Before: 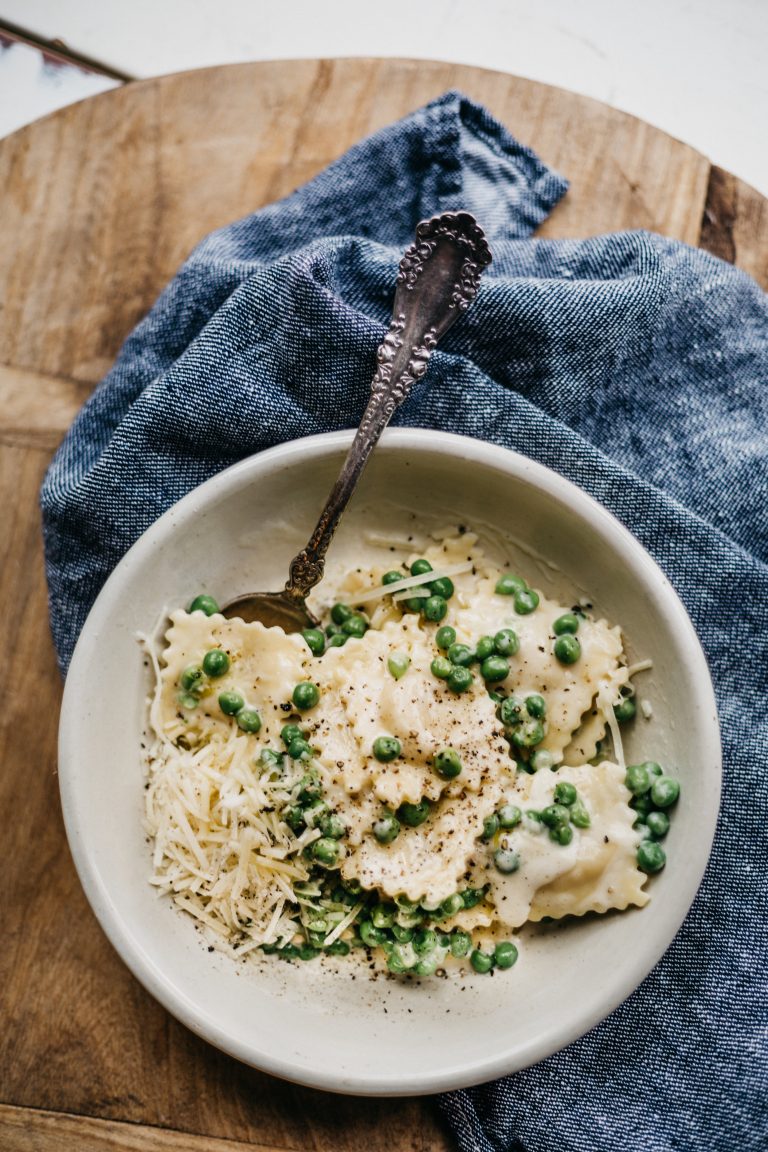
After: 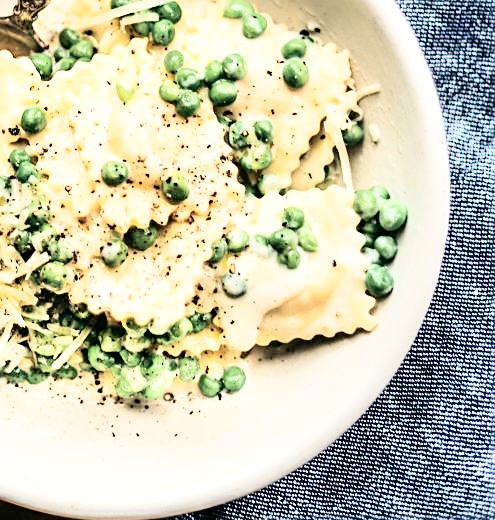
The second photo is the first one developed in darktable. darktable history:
exposure: exposure 0.601 EV, compensate exposure bias true, compensate highlight preservation false
sharpen: on, module defaults
crop and rotate: left 35.528%, top 50.071%, bottom 4.772%
tone curve: curves: ch0 [(0, 0) (0.084, 0.074) (0.2, 0.297) (0.363, 0.591) (0.495, 0.765) (0.68, 0.901) (0.851, 0.967) (1, 1)], color space Lab, independent channels, preserve colors none
